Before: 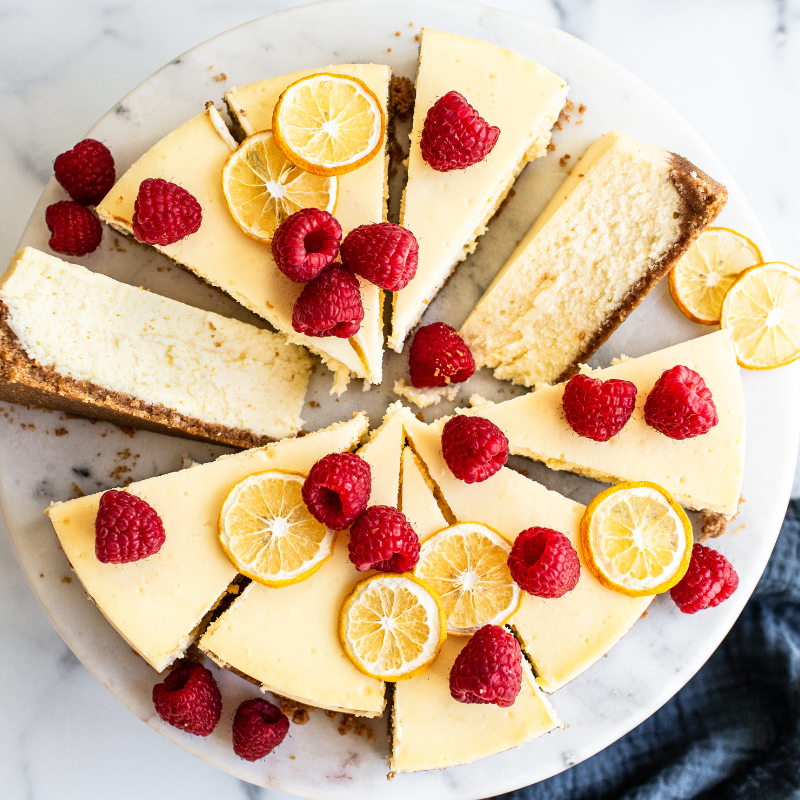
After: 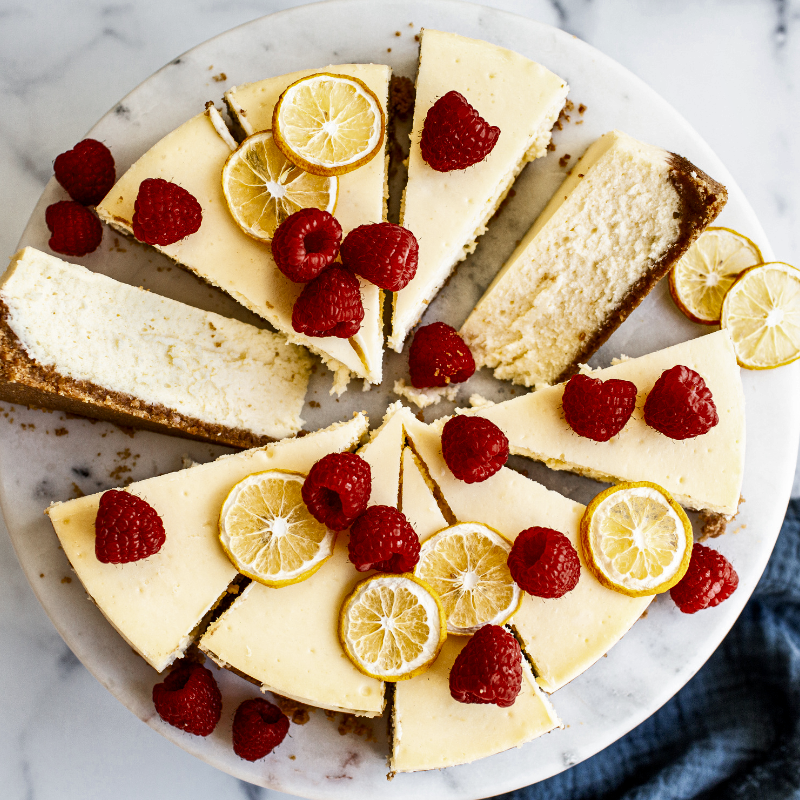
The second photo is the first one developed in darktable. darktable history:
color zones: curves: ch0 [(0, 0.5) (0.125, 0.4) (0.25, 0.5) (0.375, 0.4) (0.5, 0.4) (0.625, 0.35) (0.75, 0.35) (0.875, 0.5)]; ch1 [(0, 0.35) (0.125, 0.45) (0.25, 0.35) (0.375, 0.35) (0.5, 0.35) (0.625, 0.35) (0.75, 0.45) (0.875, 0.35)]; ch2 [(0, 0.6) (0.125, 0.5) (0.25, 0.5) (0.375, 0.6) (0.5, 0.6) (0.625, 0.5) (0.75, 0.5) (0.875, 0.5)]
color balance rgb: linear chroma grading › shadows -8%, linear chroma grading › global chroma 10%, perceptual saturation grading › global saturation 2%, perceptual saturation grading › highlights -2%, perceptual saturation grading › mid-tones 4%, perceptual saturation grading › shadows 8%, perceptual brilliance grading › global brilliance 2%, perceptual brilliance grading › highlights -4%, global vibrance 16%, saturation formula JzAzBz (2021)
local contrast: highlights 100%, shadows 100%, detail 120%, midtone range 0.2
shadows and highlights: low approximation 0.01, soften with gaussian
